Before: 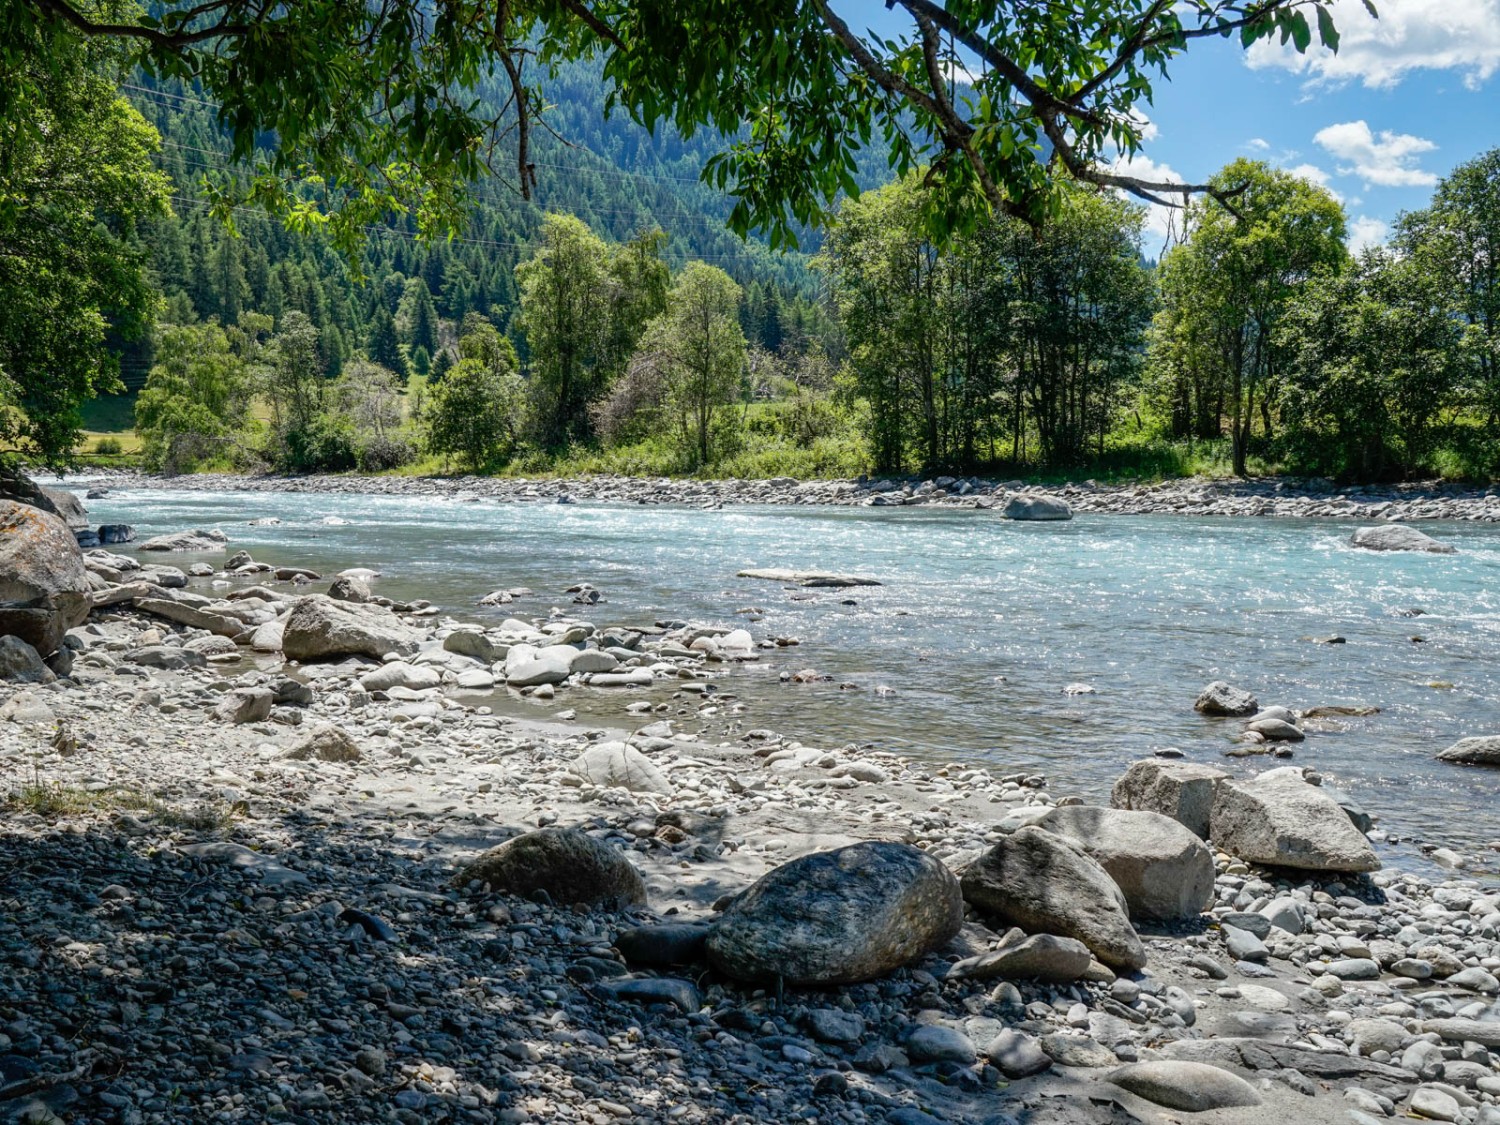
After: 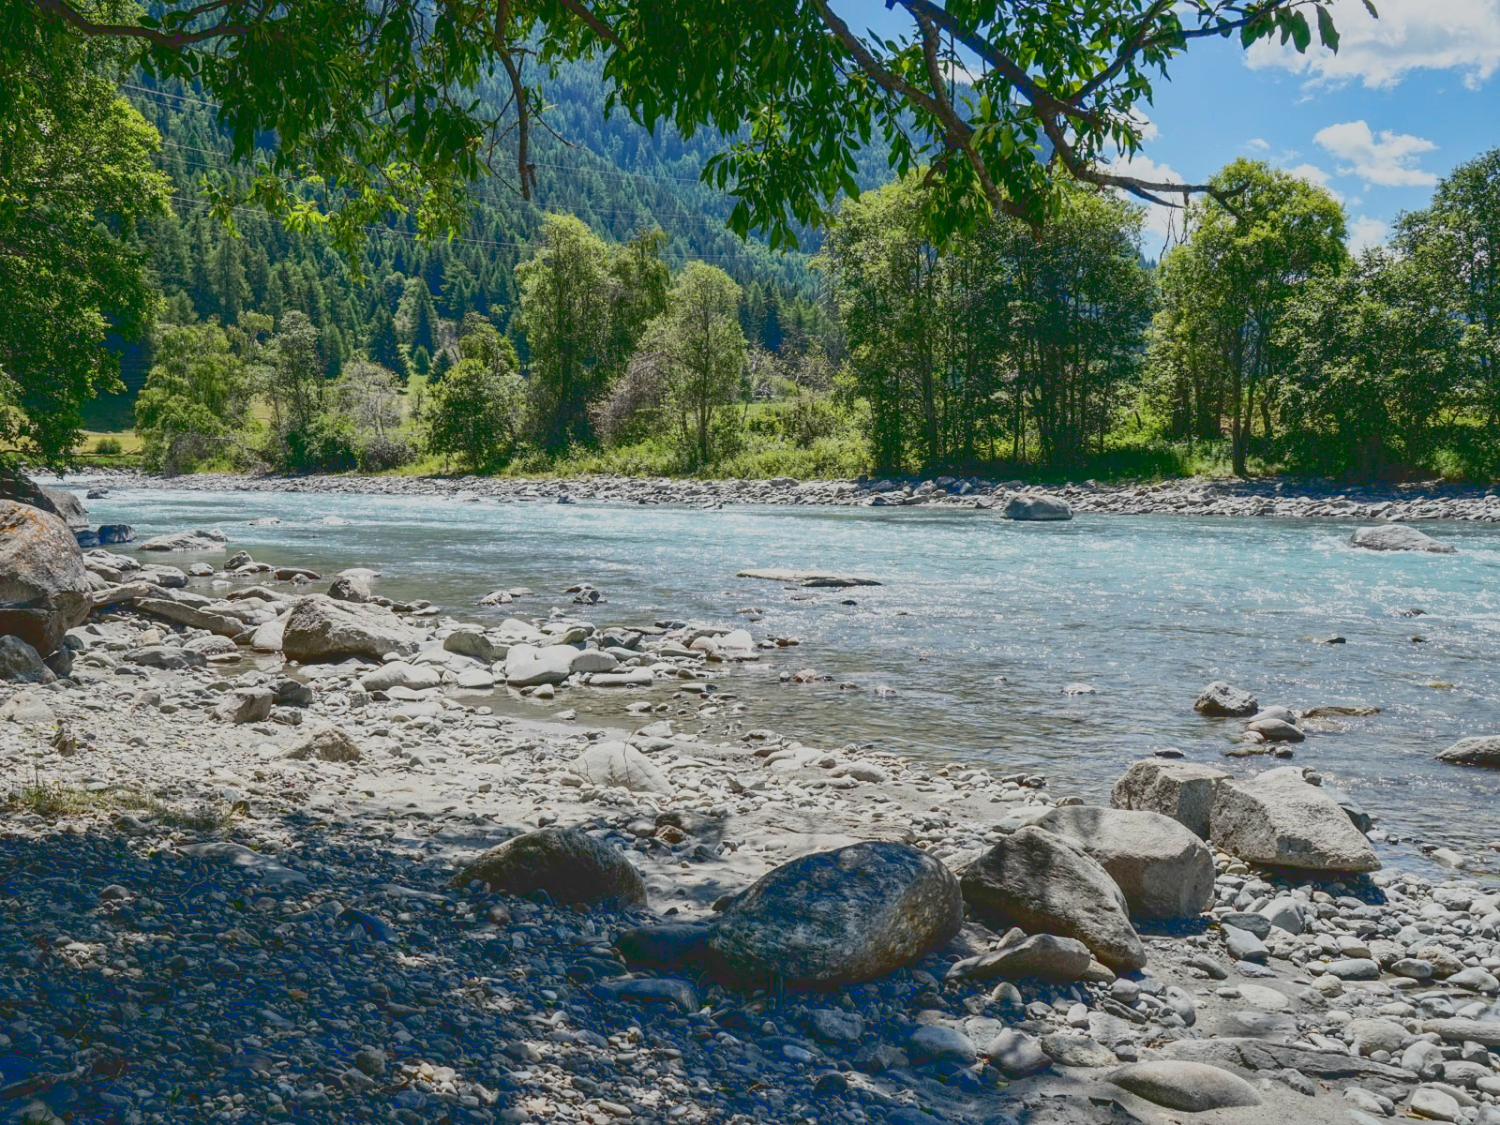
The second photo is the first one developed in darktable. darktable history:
tone curve: curves: ch0 [(0, 0.148) (0.191, 0.225) (0.712, 0.695) (0.864, 0.797) (1, 0.839)], color space Lab, linked channels, preserve colors none
exposure: exposure -0.067 EV, compensate highlight preservation false
